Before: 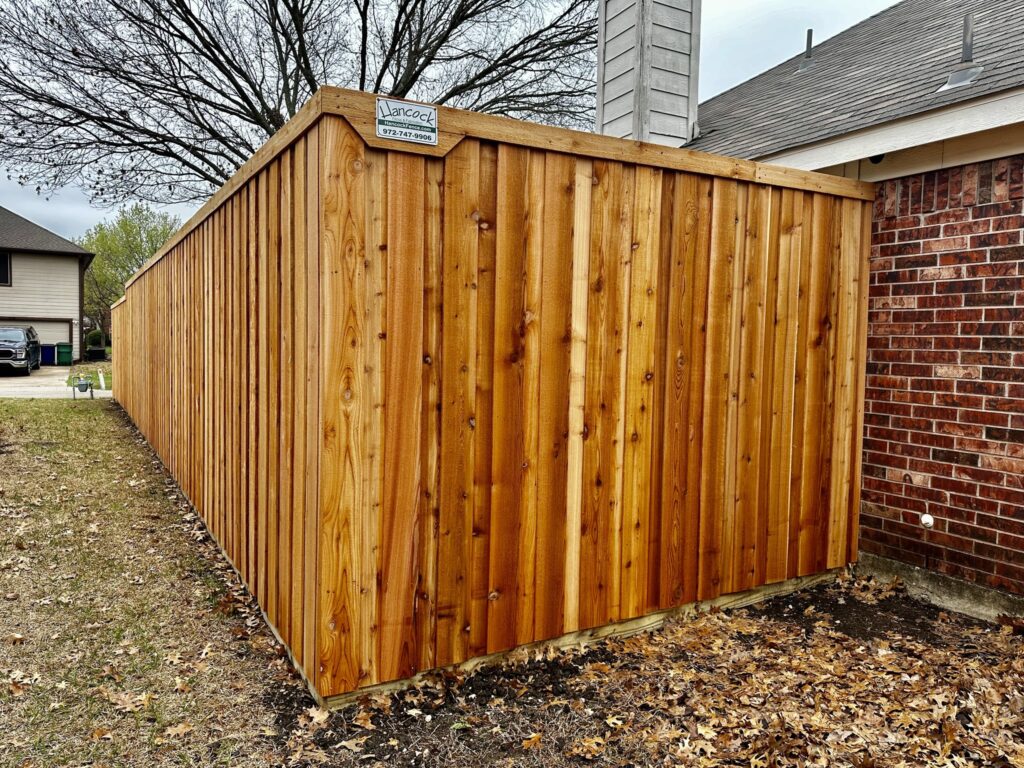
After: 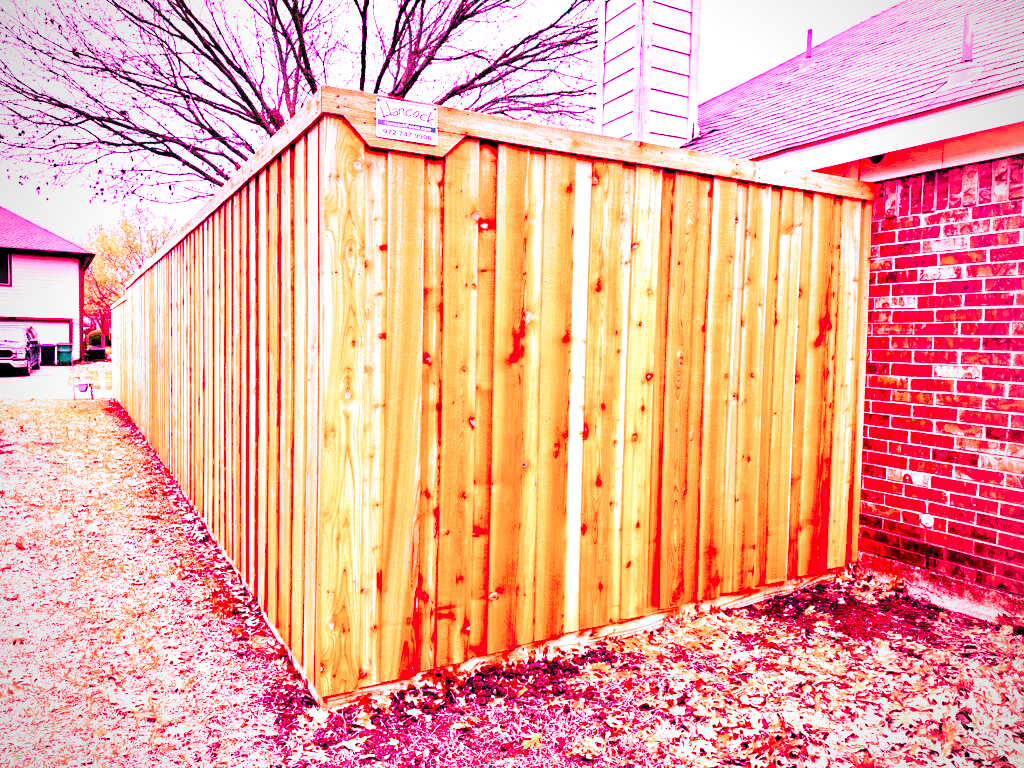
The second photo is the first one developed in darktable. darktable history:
raw chromatic aberrations: on, module defaults
color balance rgb: perceptual saturation grading › global saturation 25%, perceptual brilliance grading › mid-tones 10%, perceptual brilliance grading › shadows 15%, global vibrance 20%
filmic rgb: black relative exposure -7.65 EV, white relative exposure 4.56 EV, hardness 3.61
highlight reconstruction: method reconstruct color, iterations 1, diameter of reconstruction 64 px
hot pixels: on, module defaults
lens correction: scale 1.01, crop 1, focal 85, aperture 2.8, distance 10.02, camera "Canon EOS RP", lens "Canon RF 85mm F2 MACRO IS STM"
raw denoise: x [[0, 0.25, 0.5, 0.75, 1] ×4]
tone equalizer: on, module defaults
white balance: red 2.004, blue 1.654
levels: mode automatic, black 0.023%, white 99.97%, levels [0.062, 0.494, 0.925]
velvia: strength 15% | blend: blend mode lighten, opacity 100%; mask: uniform (no mask)
local contrast: highlights 100%, shadows 100%, detail 120%, midtone range 0.2
contrast brightness saturation: contrast 0.2, brightness 0.16, saturation 0.22
filmic: grey point source 18, black point source -8.65, white point source 2.45, grey point target 18, white point target 100, output power 2.2, latitude stops 2, contrast 1.5, saturation 100, global saturation 100
haze removal: strength 0.29, distance 0.25, compatibility mode true, adaptive false
vibrance: on, module defaults
vignetting: fall-off radius 60.92%
exposure: black level correction -0.002, exposure 1.35 EV, compensate highlight preservation false
